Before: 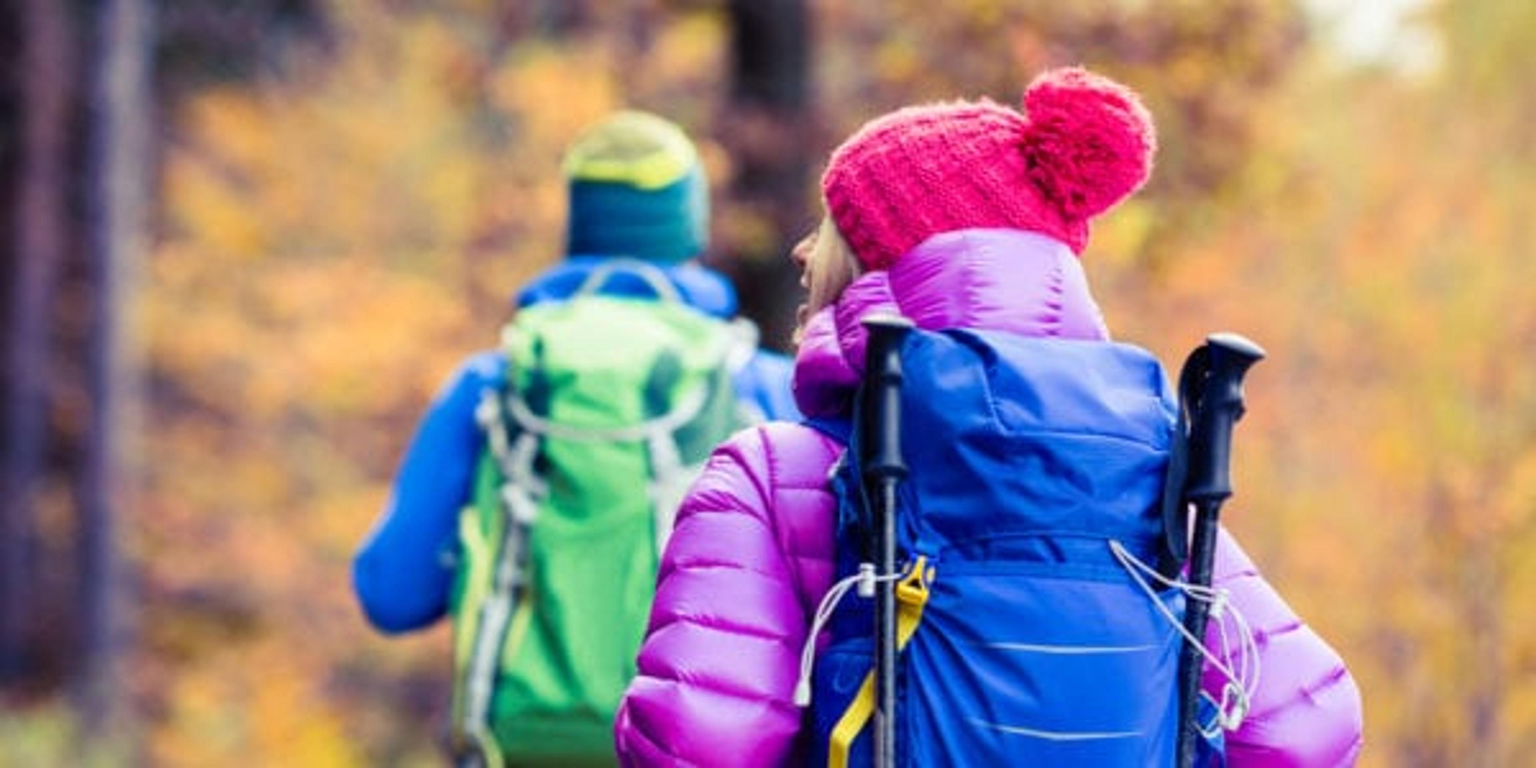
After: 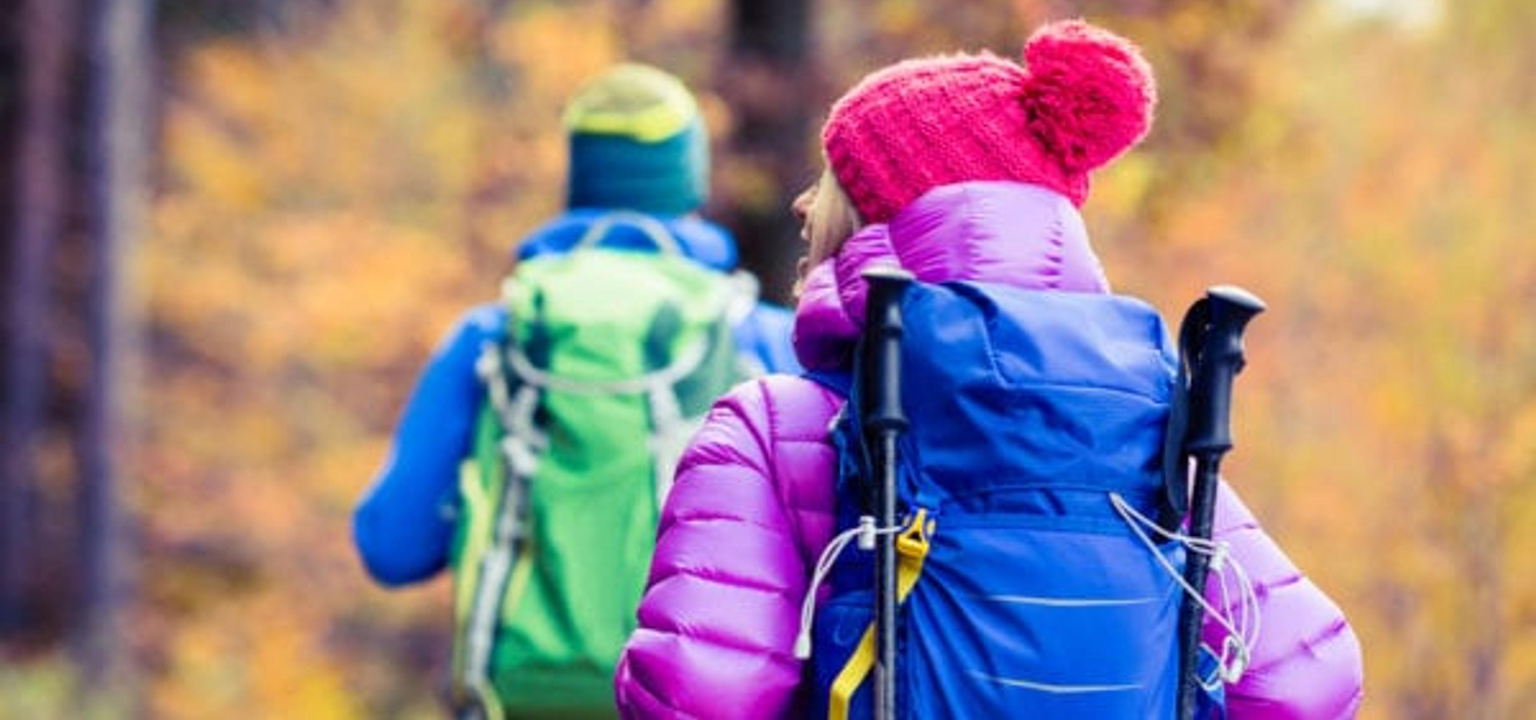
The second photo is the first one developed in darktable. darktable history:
crop and rotate: top 6.239%
